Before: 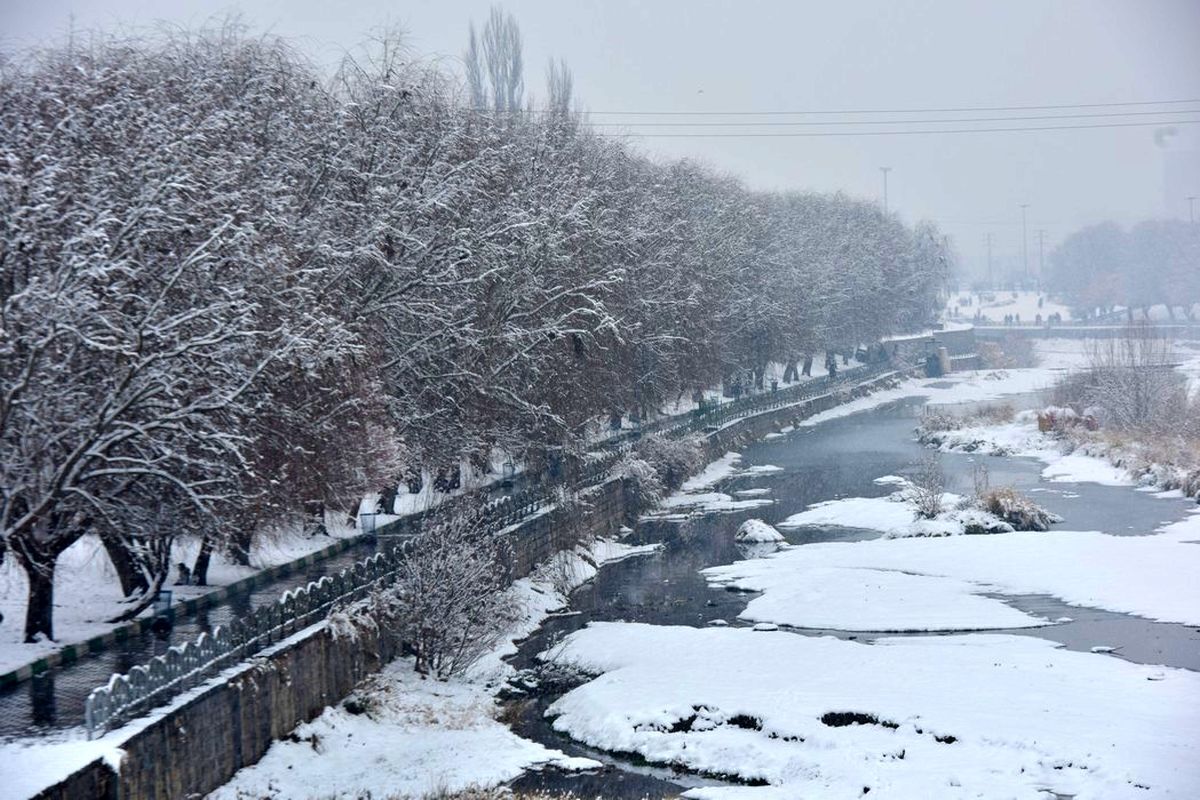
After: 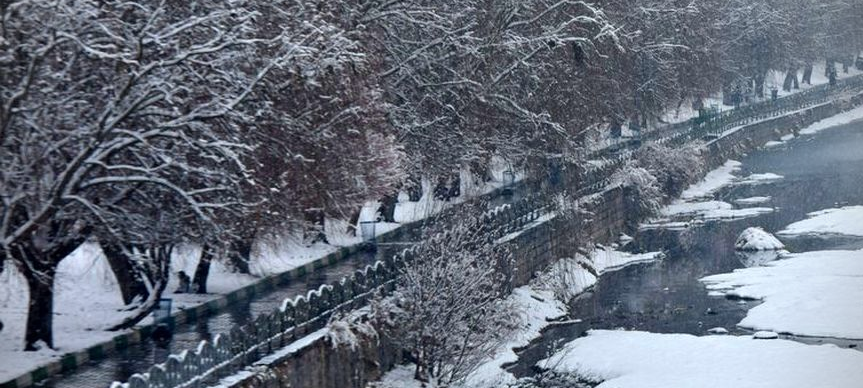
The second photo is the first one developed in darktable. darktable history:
vignetting: width/height ratio 1.096, dithering 16-bit output
crop: top 36.521%, right 28.082%, bottom 14.886%
